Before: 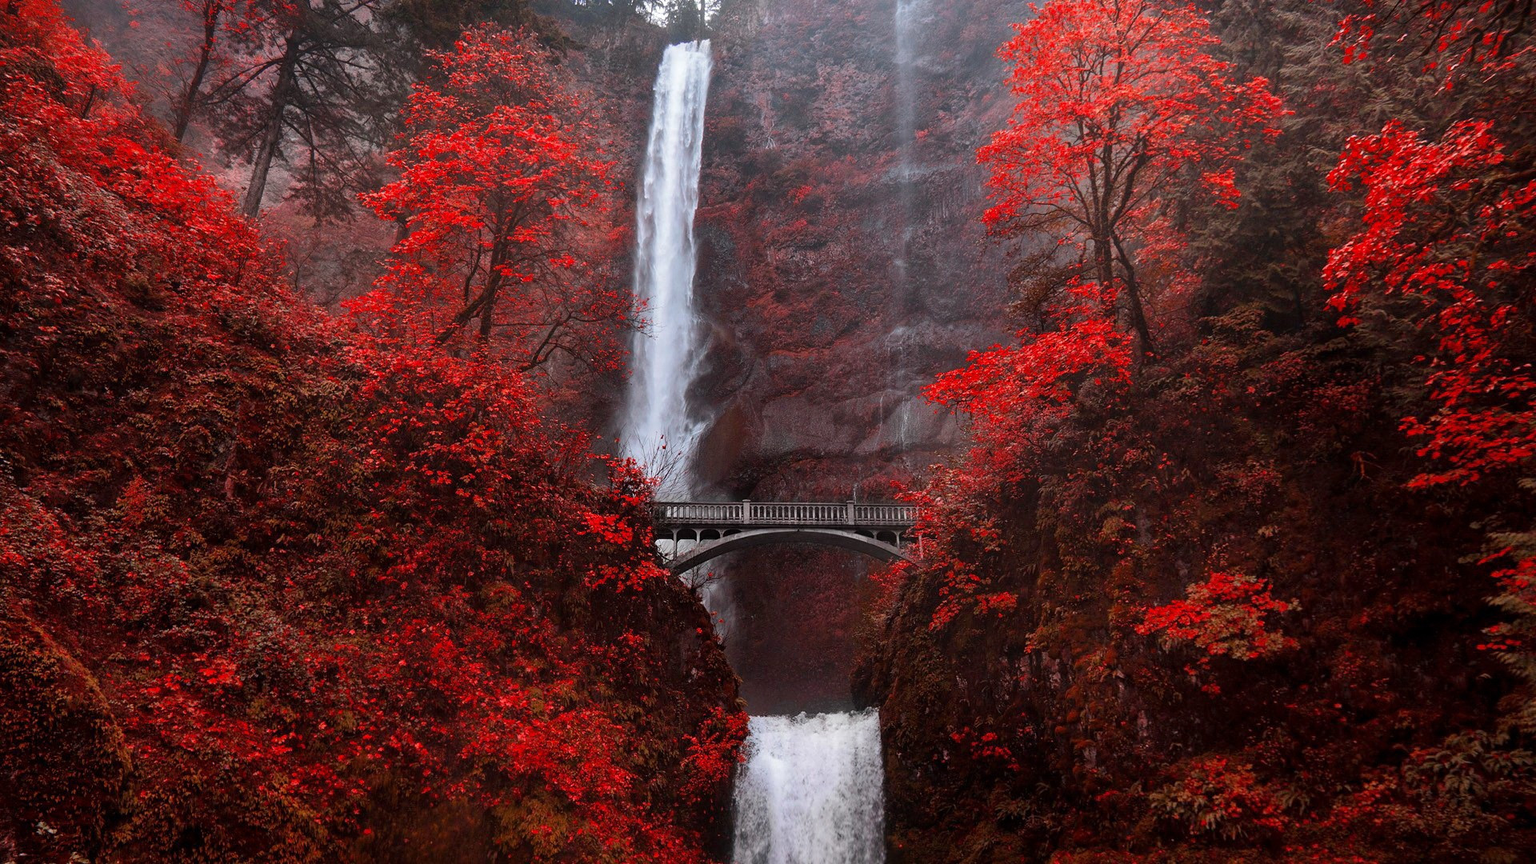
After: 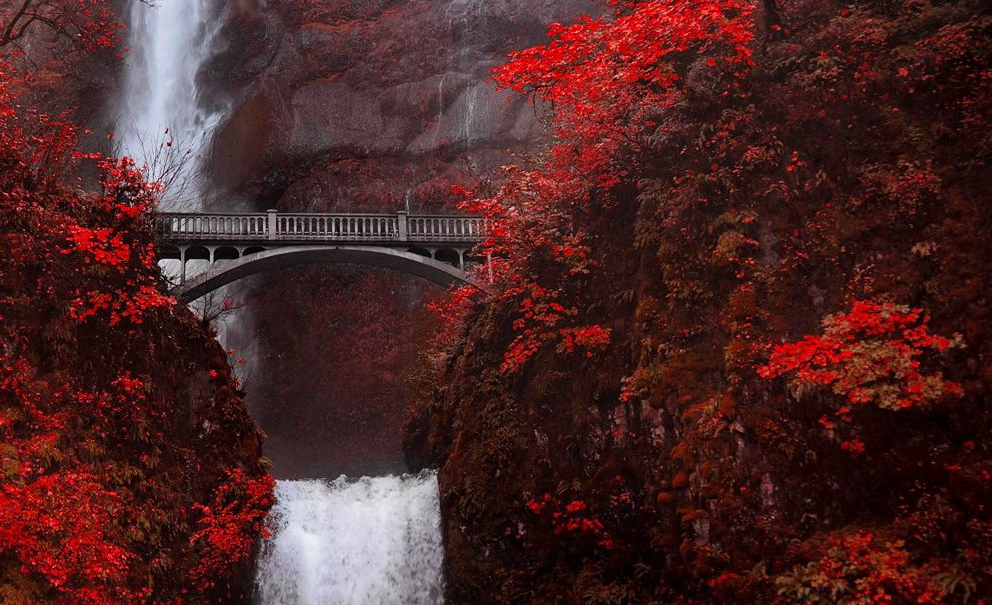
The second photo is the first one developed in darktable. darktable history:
exposure: compensate highlight preservation false
crop: left 34.454%, top 38.482%, right 13.876%, bottom 5.412%
